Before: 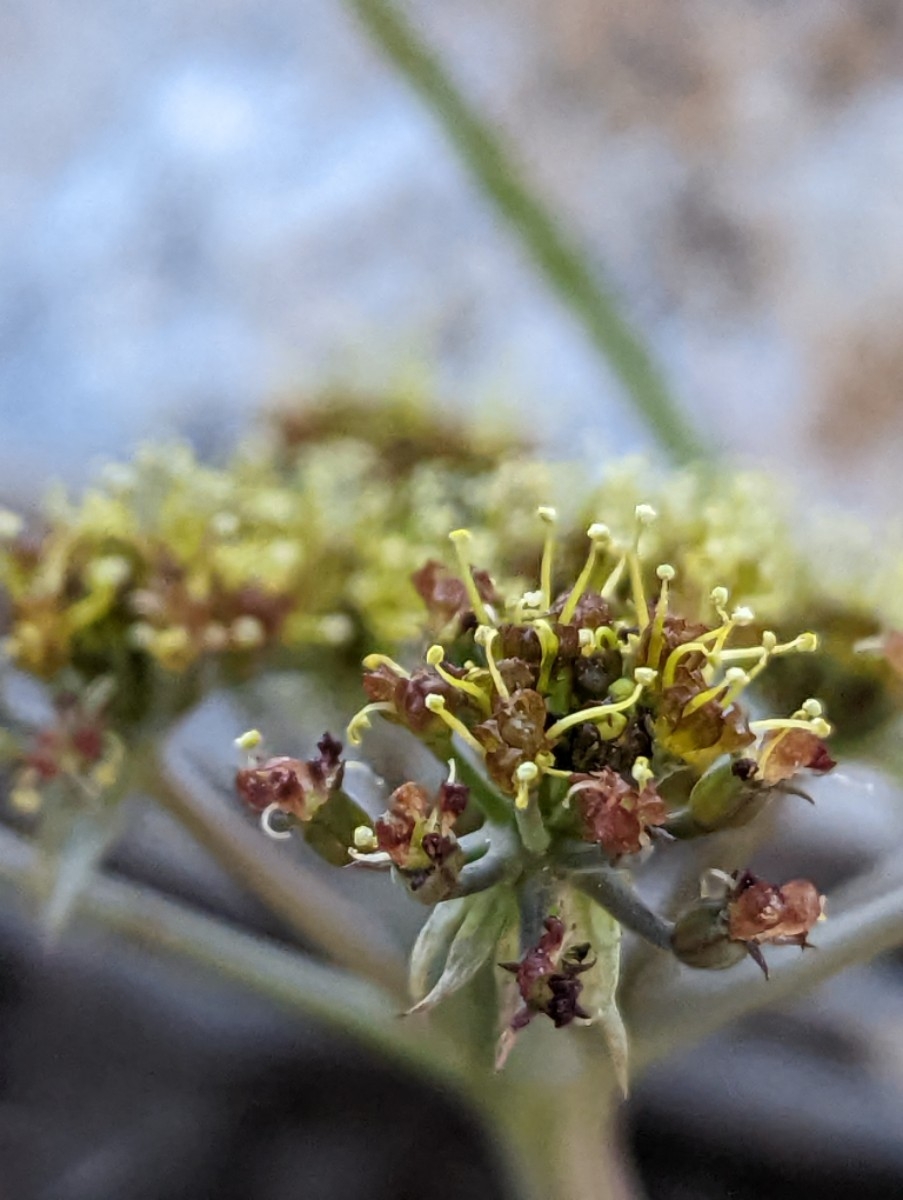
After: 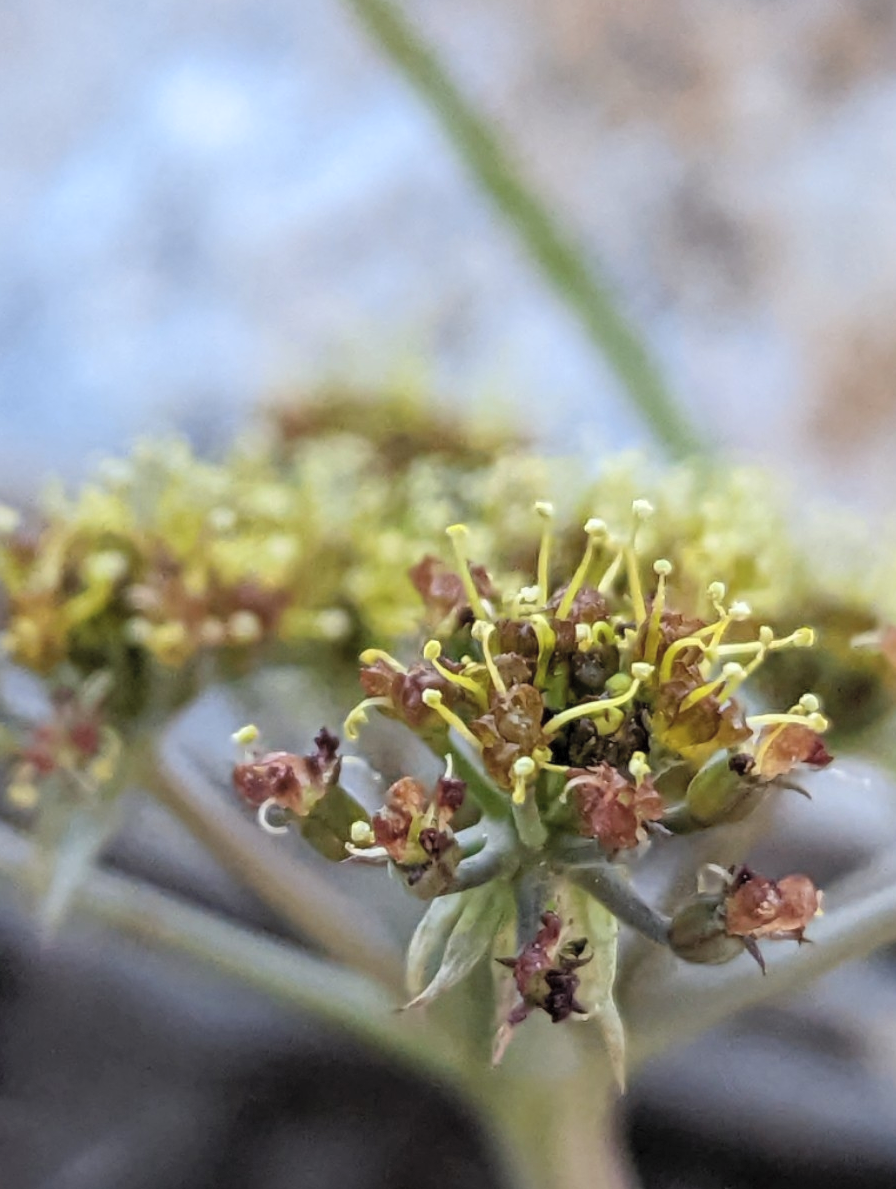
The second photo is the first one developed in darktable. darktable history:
contrast brightness saturation: brightness 0.13
crop: left 0.434%, top 0.485%, right 0.244%, bottom 0.386%
